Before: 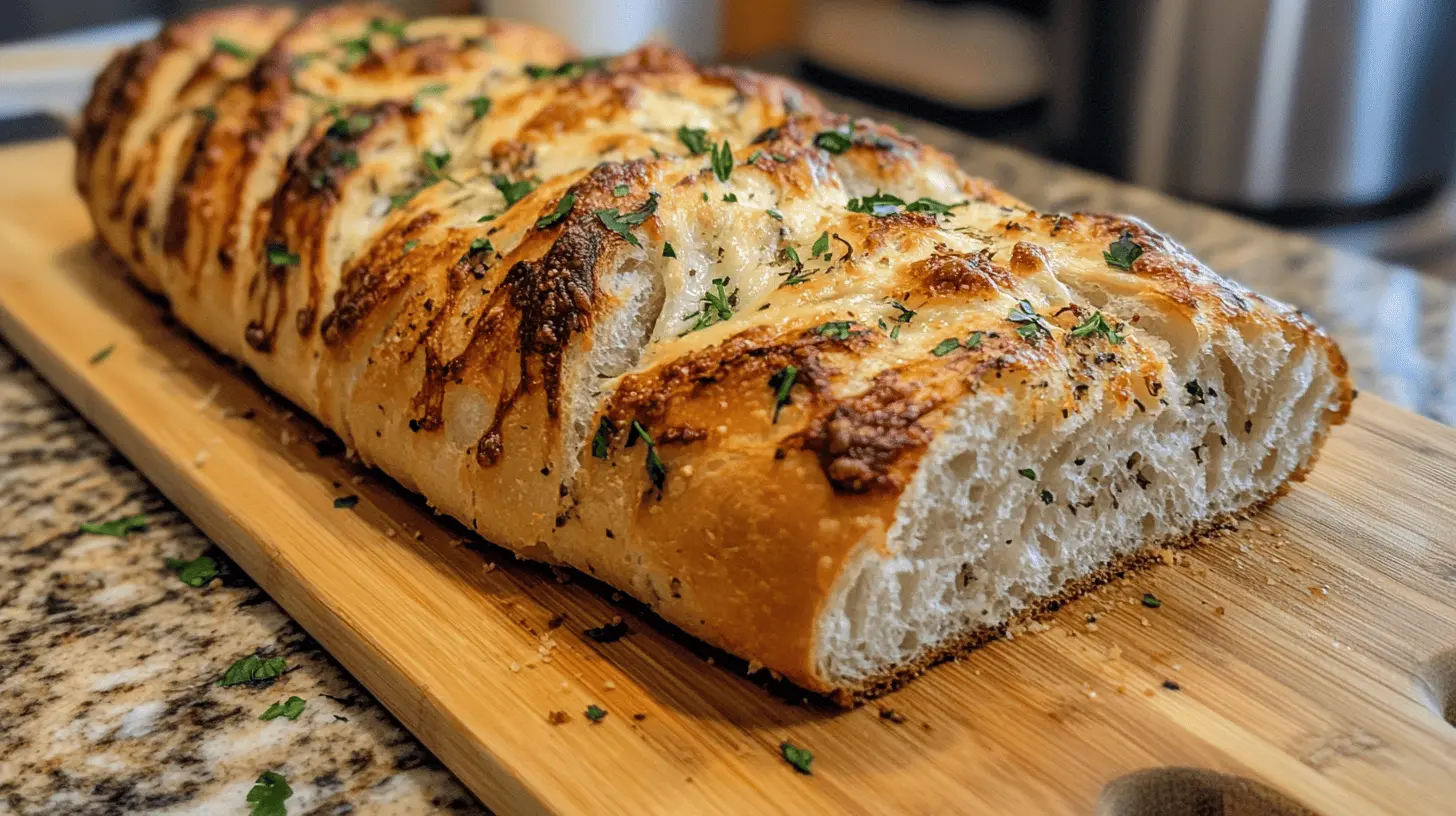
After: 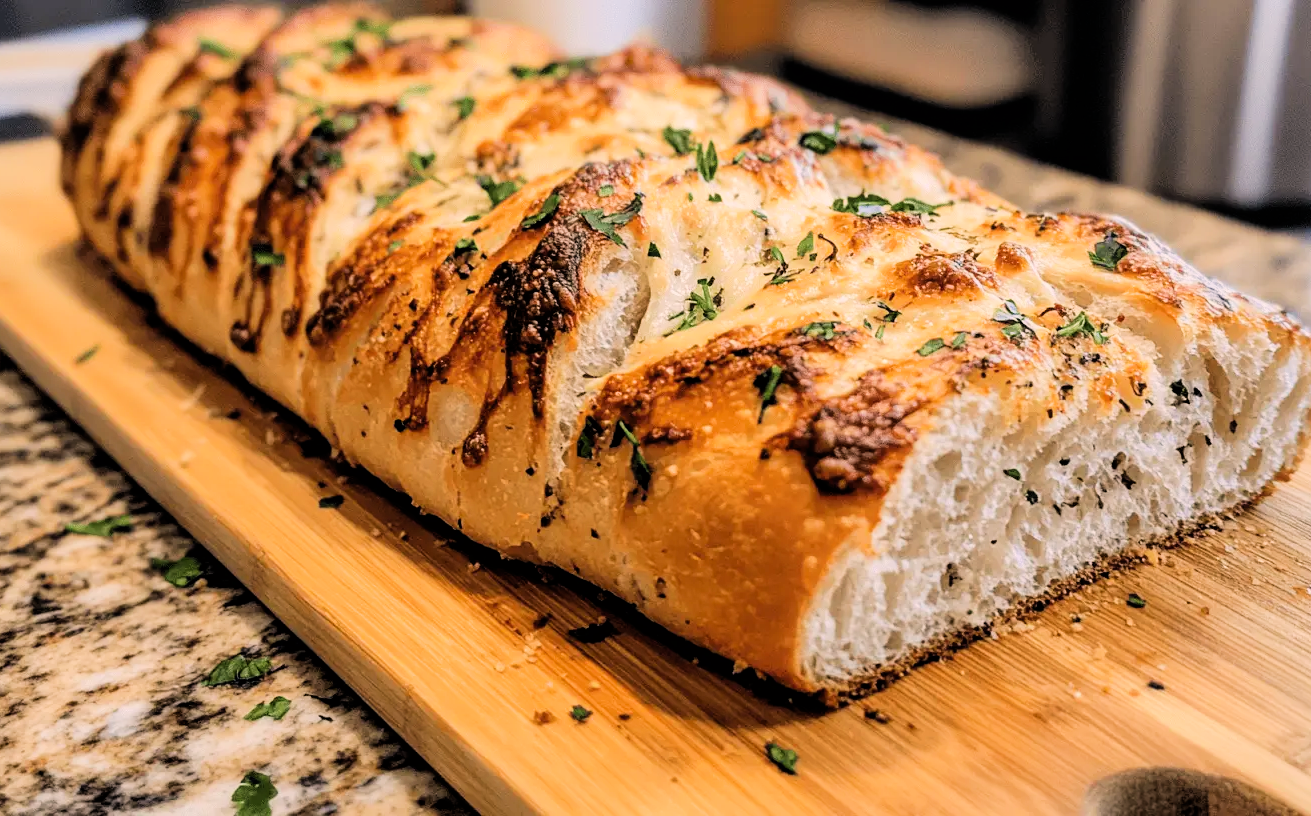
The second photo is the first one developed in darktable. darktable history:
crop and rotate: left 1.088%, right 8.807%
contrast equalizer: octaves 7, y [[0.6 ×6], [0.55 ×6], [0 ×6], [0 ×6], [0 ×6]], mix -0.1
exposure: black level correction 0, exposure 0.7 EV, compensate exposure bias true, compensate highlight preservation false
filmic rgb: black relative exposure -5 EV, hardness 2.88, contrast 1.3, highlights saturation mix -10%
color correction: highlights a* 7.34, highlights b* 4.37
